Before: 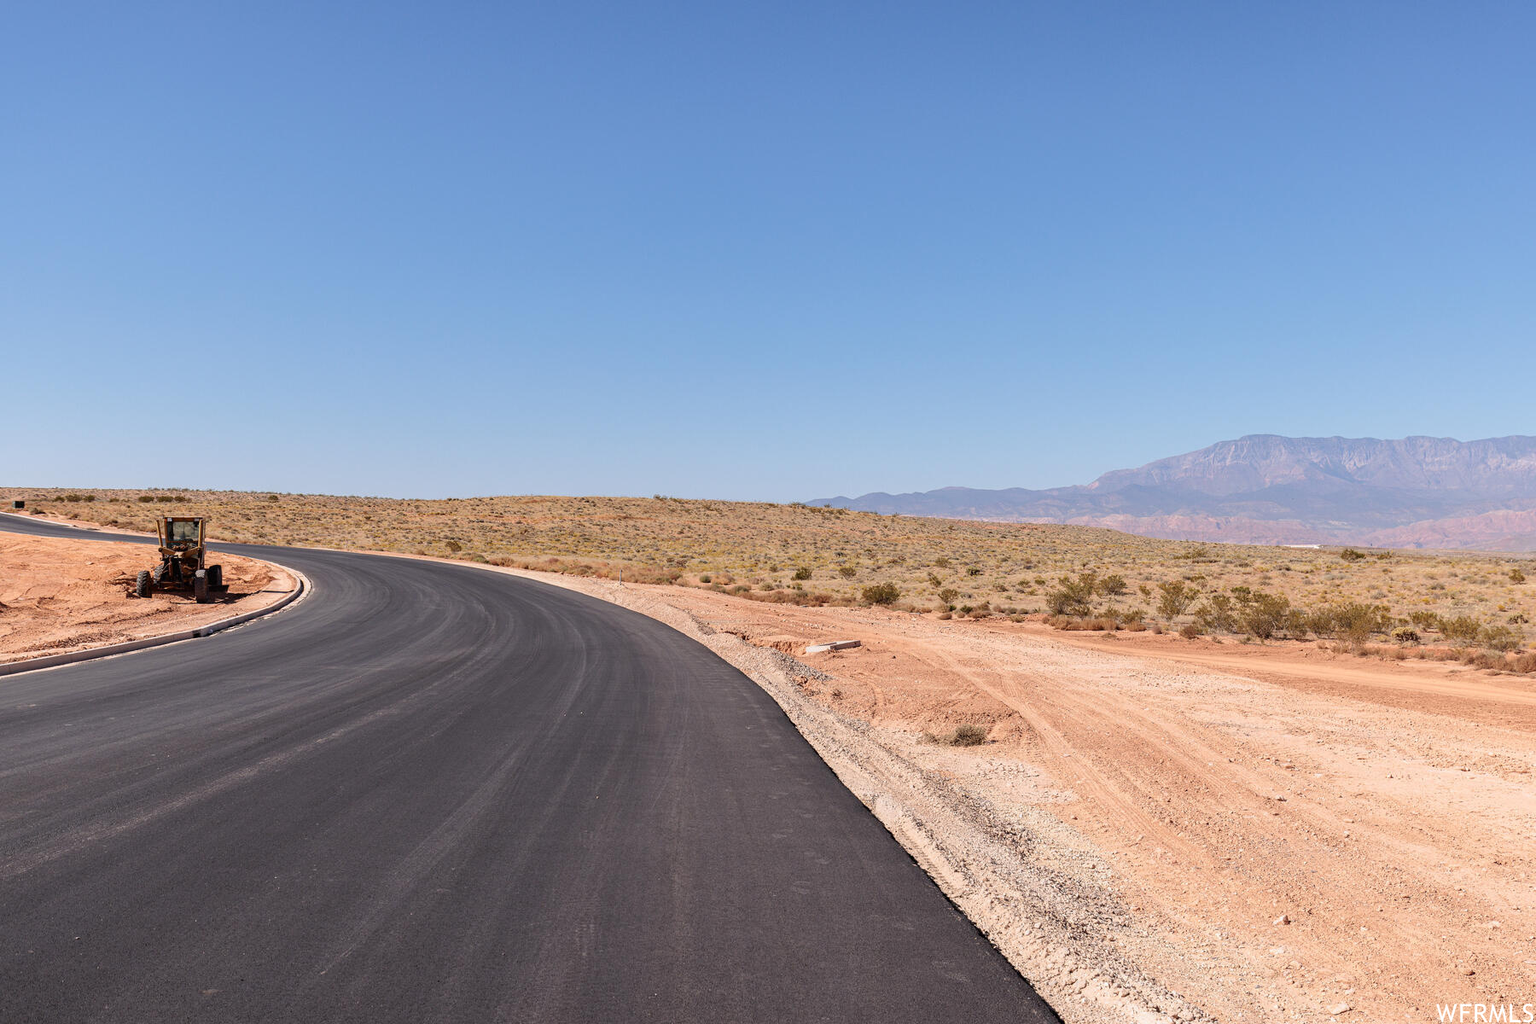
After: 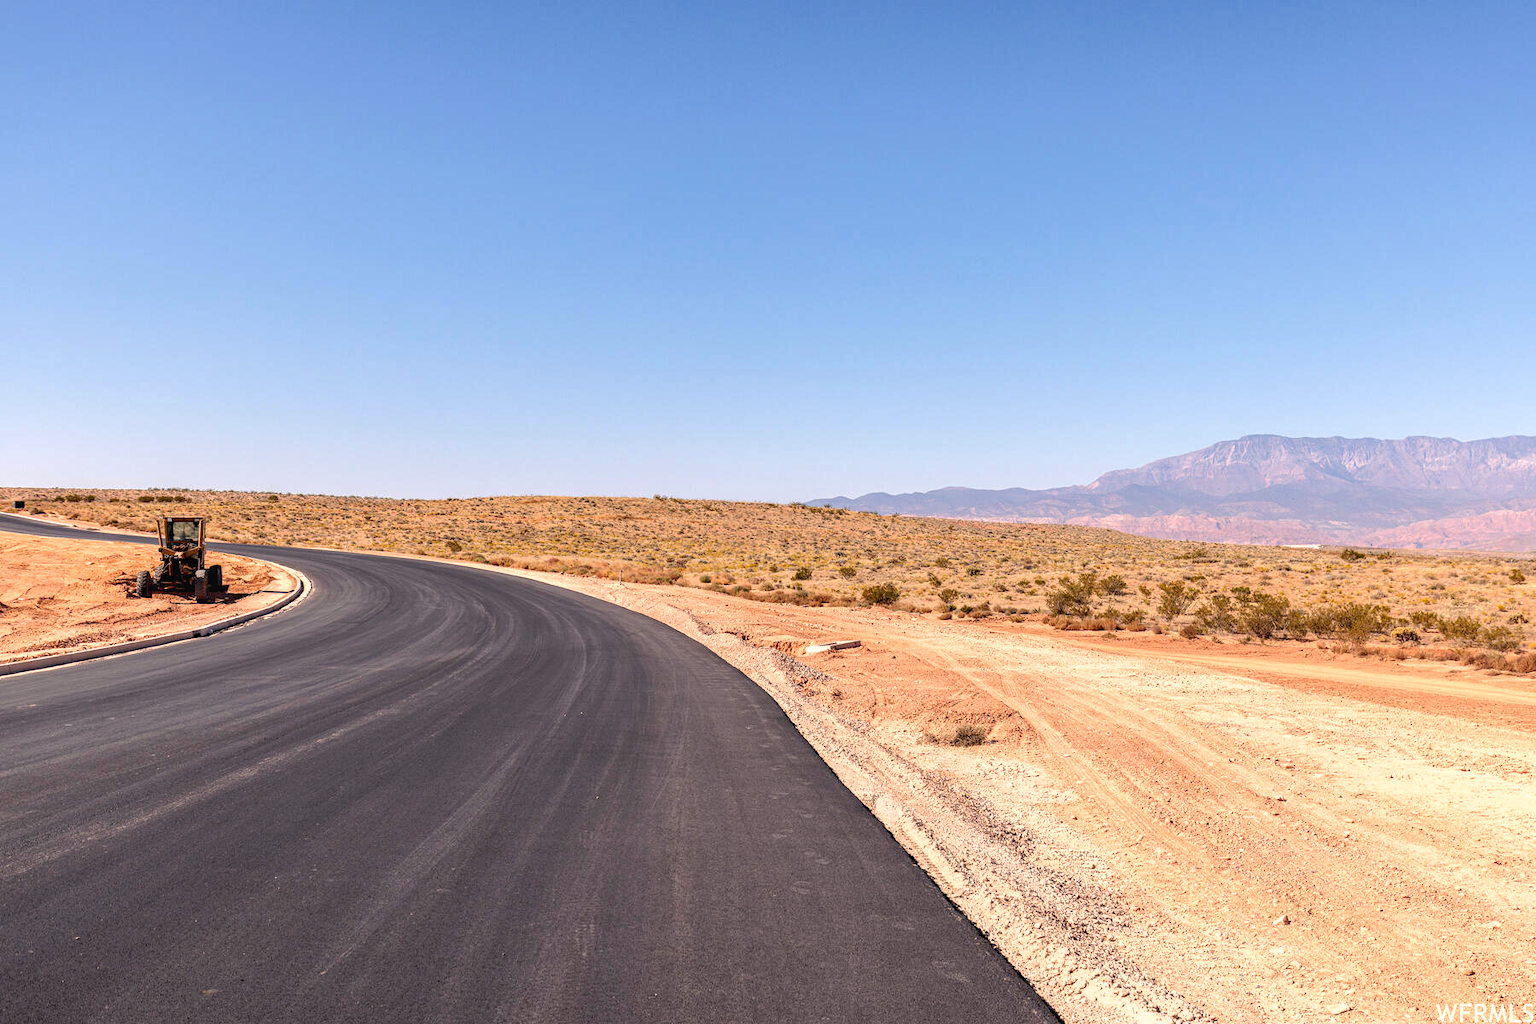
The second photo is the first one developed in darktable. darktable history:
shadows and highlights: radius 335.41, shadows 63.43, highlights 6.23, compress 88.06%, soften with gaussian
color balance rgb: highlights gain › chroma 3.061%, highlights gain › hue 54.74°, global offset › luminance -0.51%, linear chroma grading › global chroma 6.704%, perceptual saturation grading › global saturation 0.121%, perceptual brilliance grading › global brilliance 11.705%, global vibrance 9.492%
local contrast: on, module defaults
